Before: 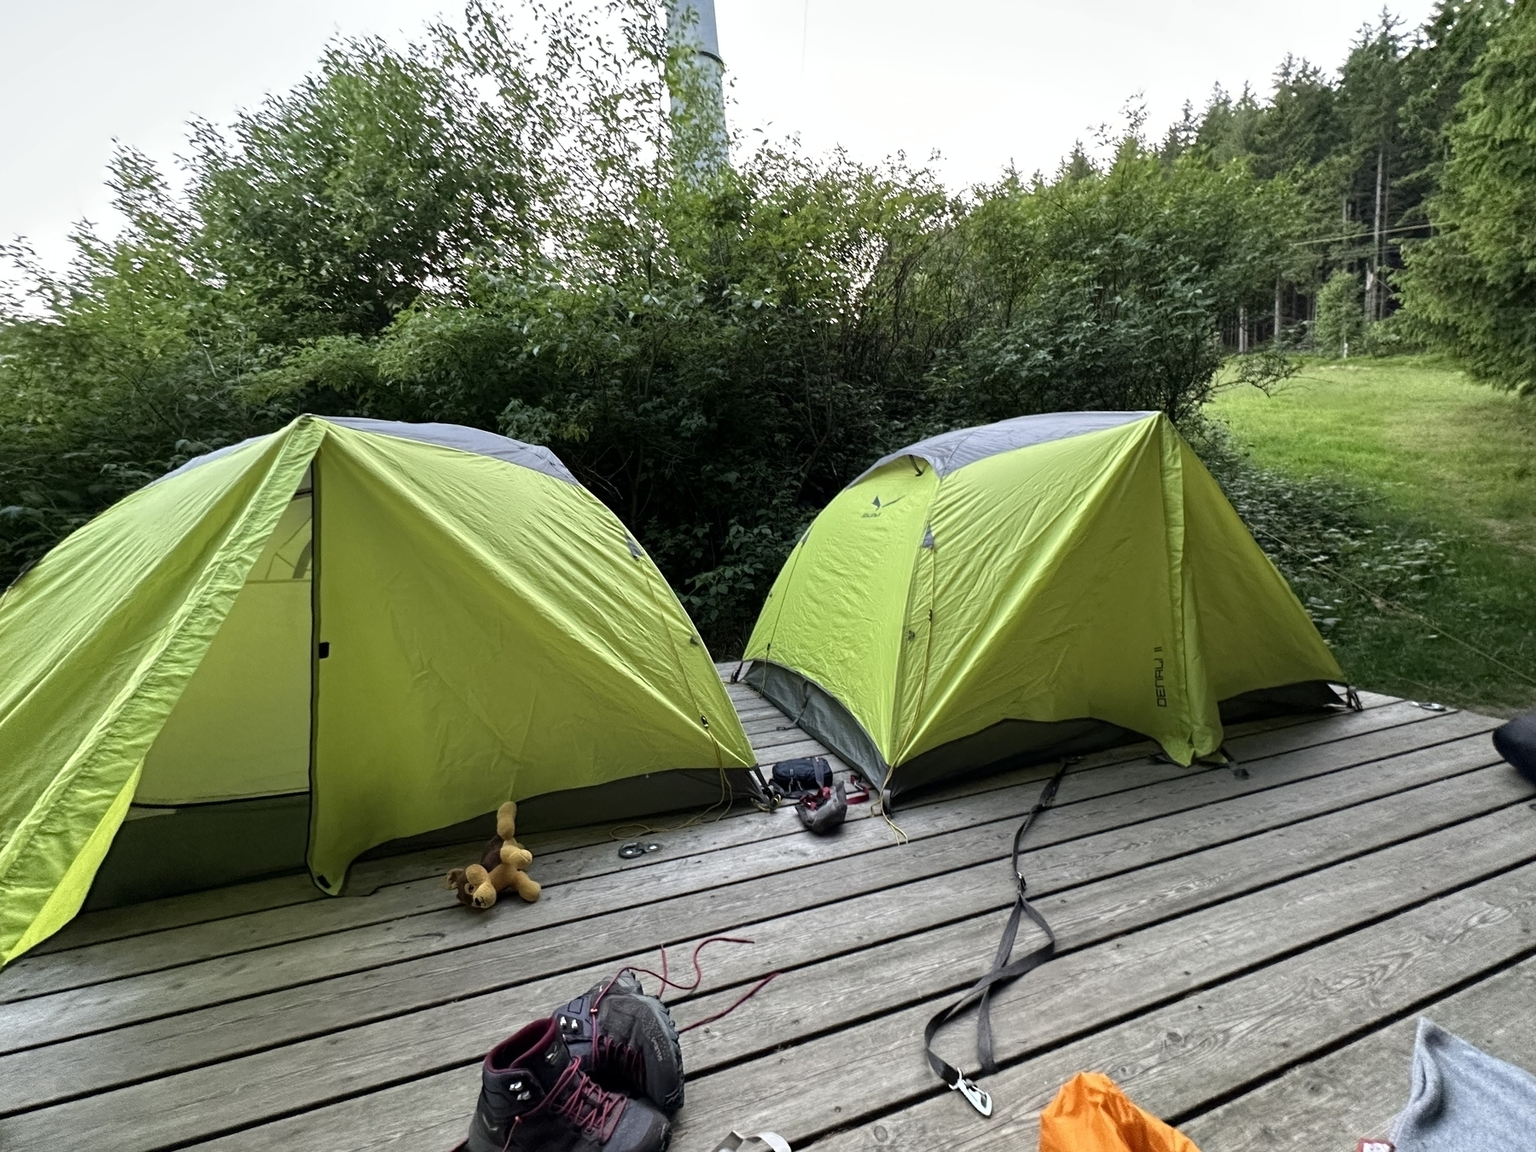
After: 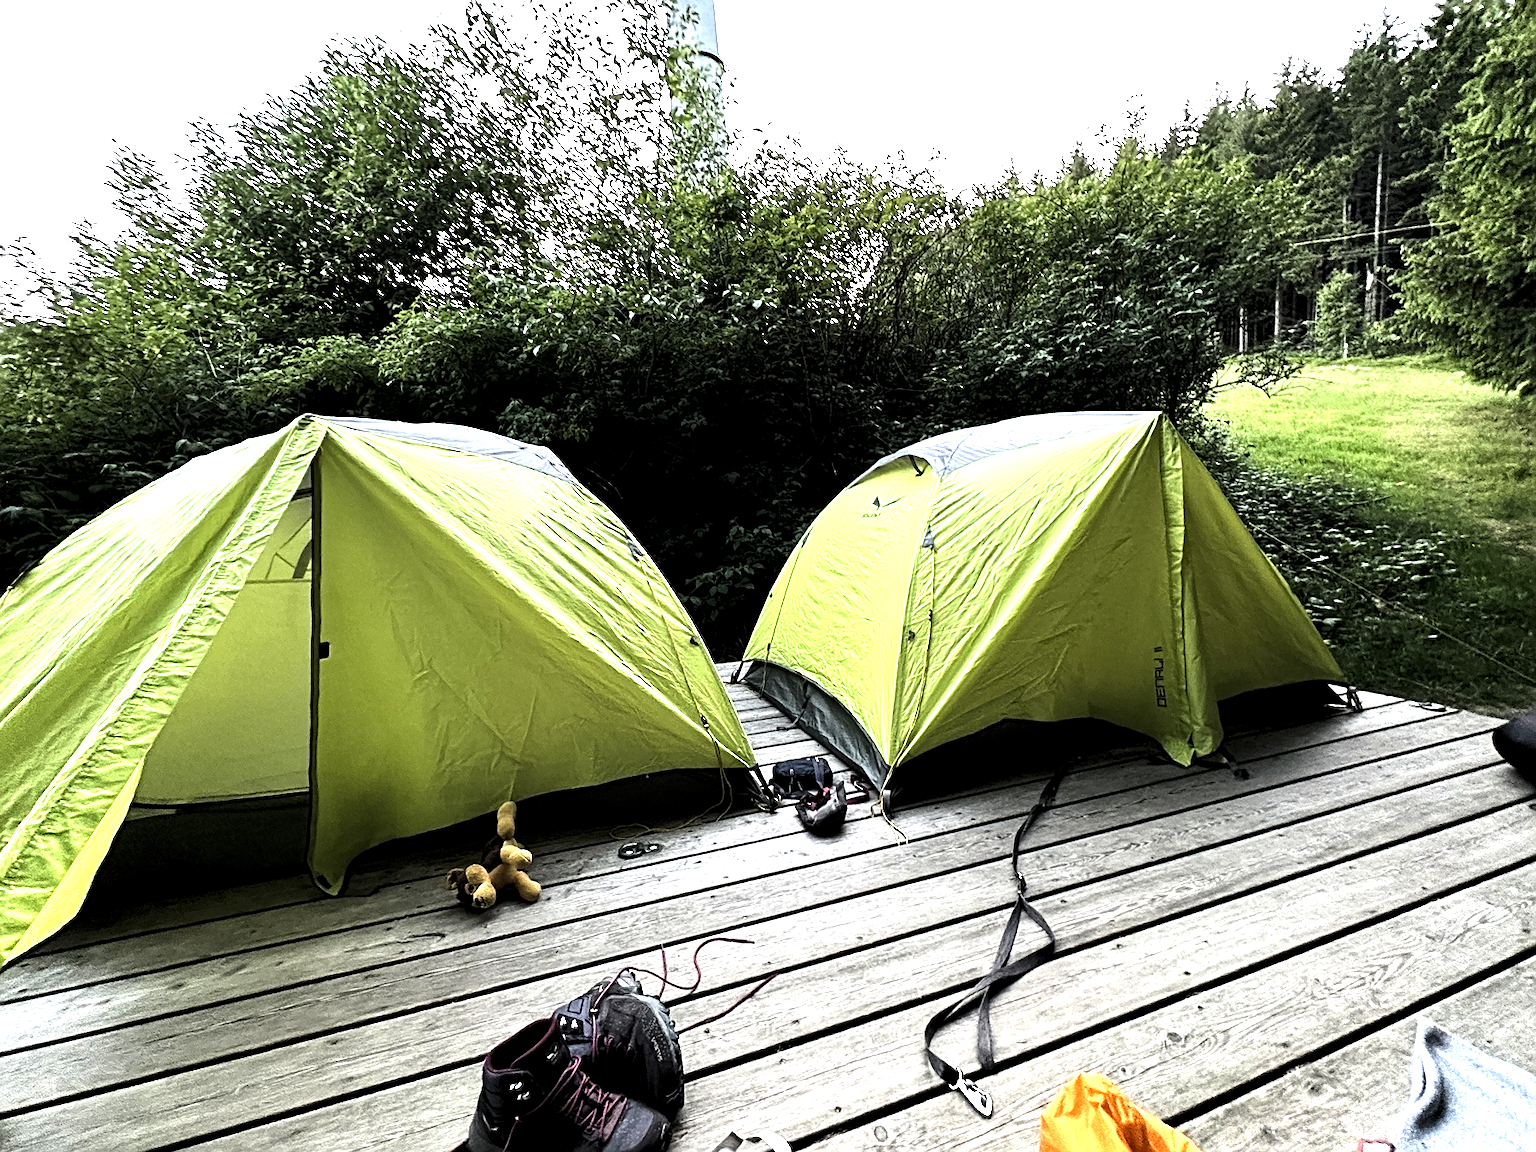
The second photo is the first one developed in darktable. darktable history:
tone equalizer: -8 EV -1.06 EV, -7 EV -1.02 EV, -6 EV -0.831 EV, -5 EV -0.572 EV, -3 EV 0.605 EV, -2 EV 0.888 EV, -1 EV 0.998 EV, +0 EV 1.06 EV, edges refinement/feathering 500, mask exposure compensation -1.57 EV, preserve details no
sharpen: on, module defaults
levels: levels [0.055, 0.477, 0.9]
